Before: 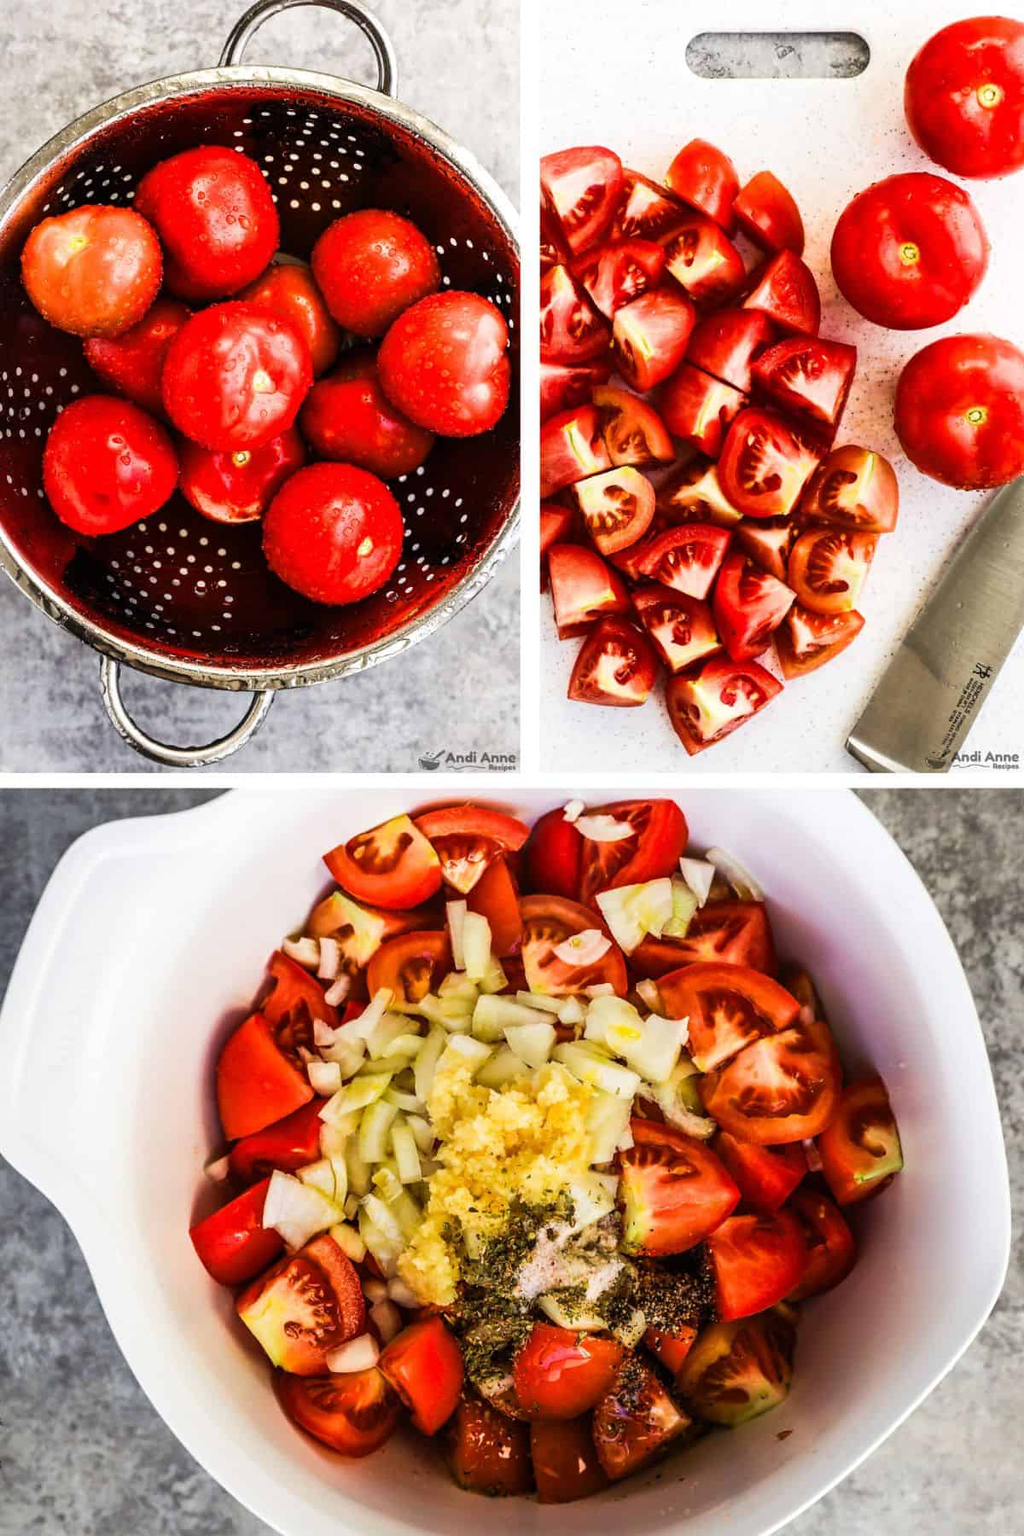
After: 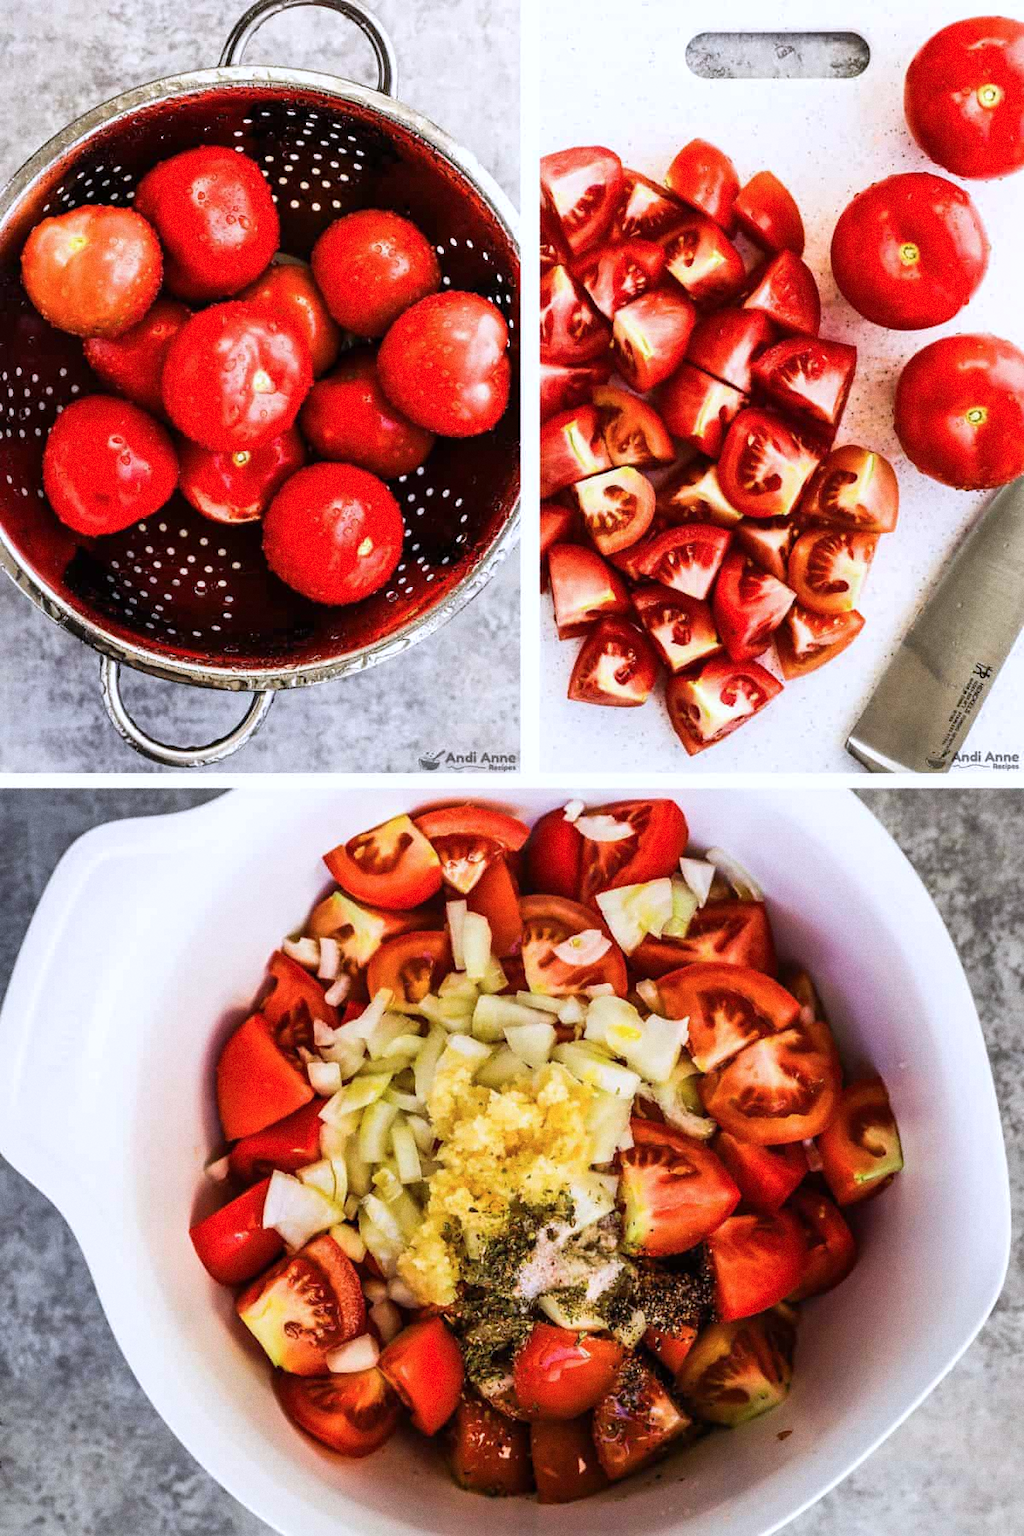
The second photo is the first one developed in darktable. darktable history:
sharpen: radius 2.883, amount 0.868, threshold 47.523
color calibration: illuminant as shot in camera, x 0.358, y 0.373, temperature 4628.91 K
grain: coarseness 0.47 ISO
